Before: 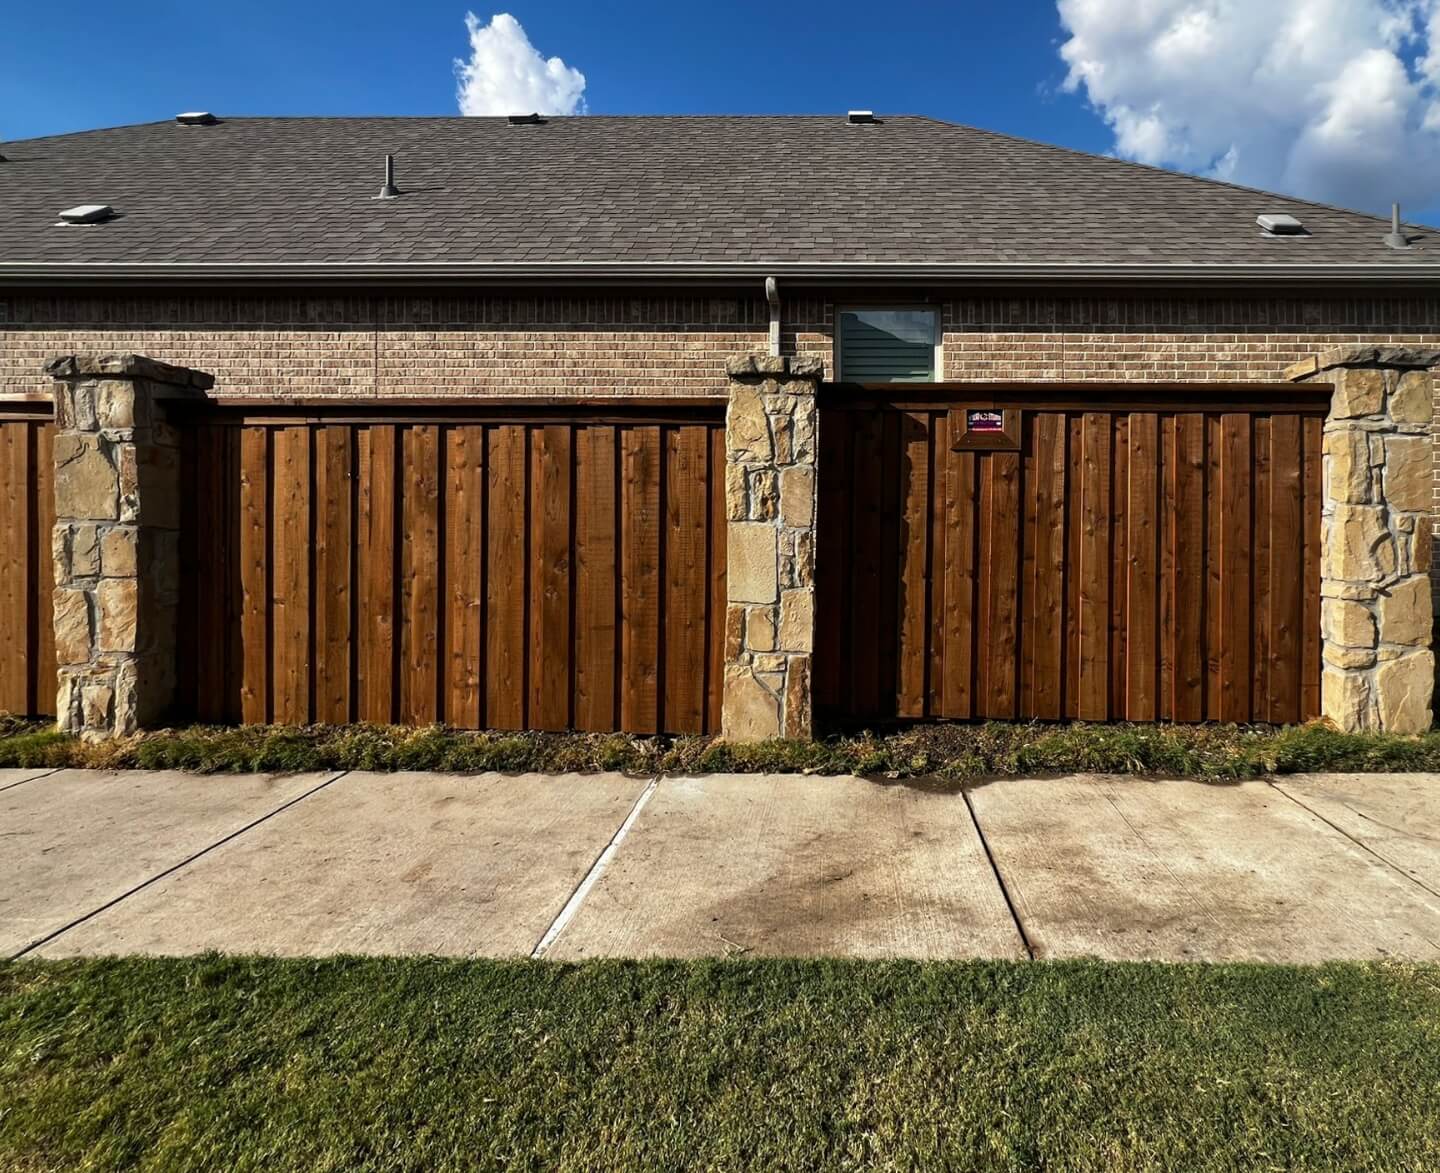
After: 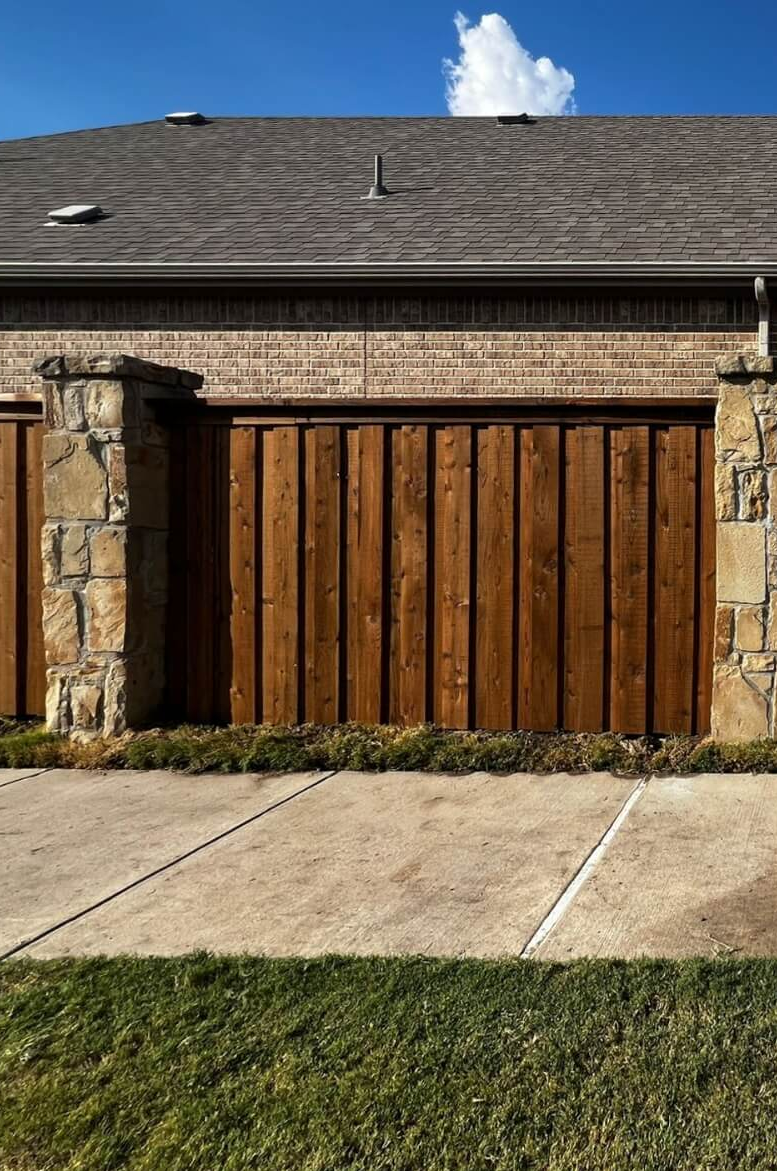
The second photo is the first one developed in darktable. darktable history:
crop: left 0.805%, right 45.225%, bottom 0.091%
